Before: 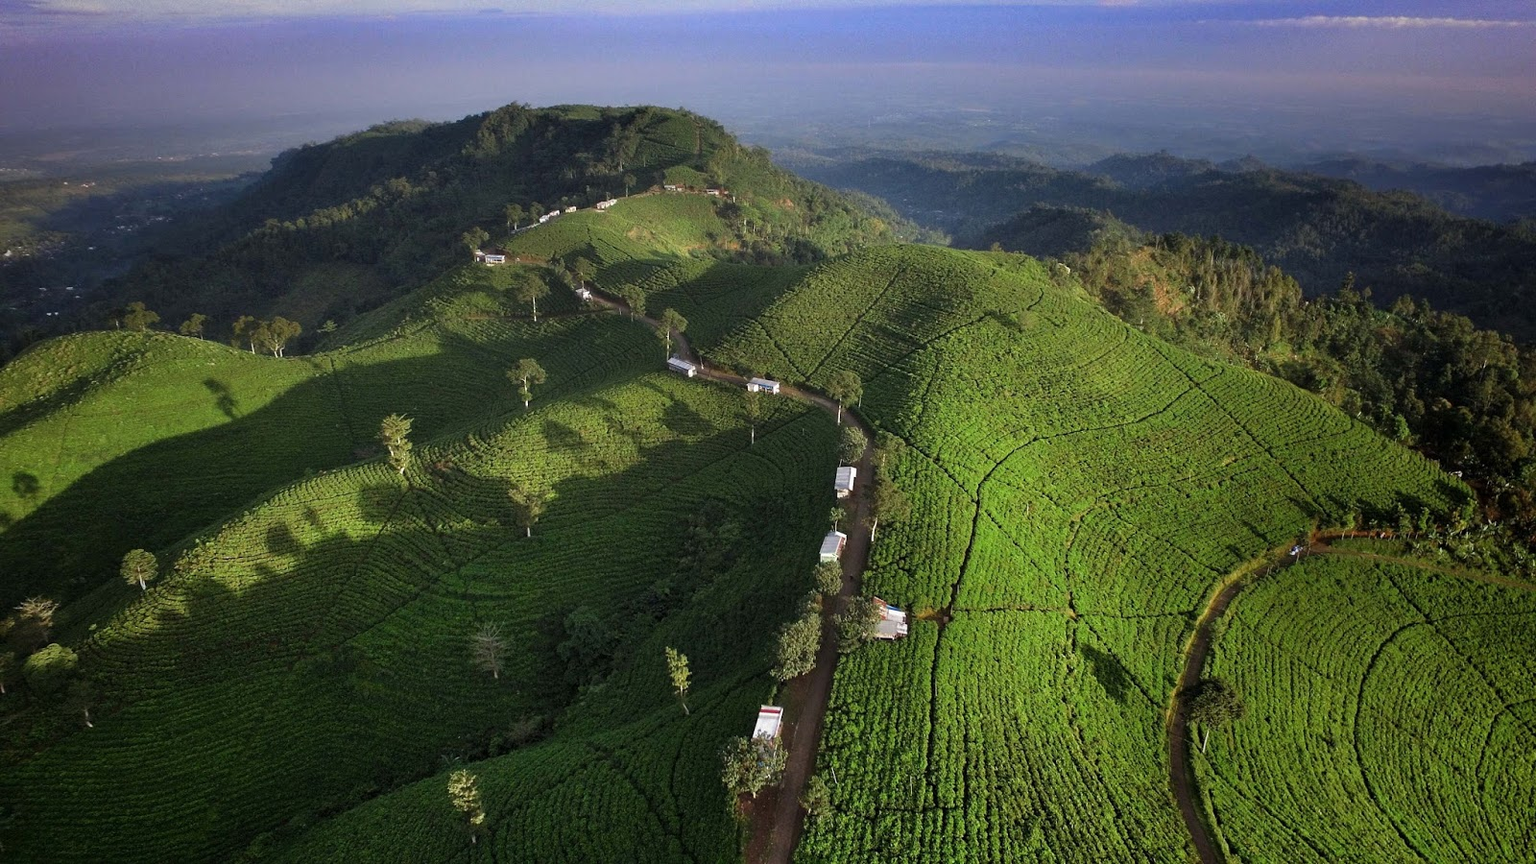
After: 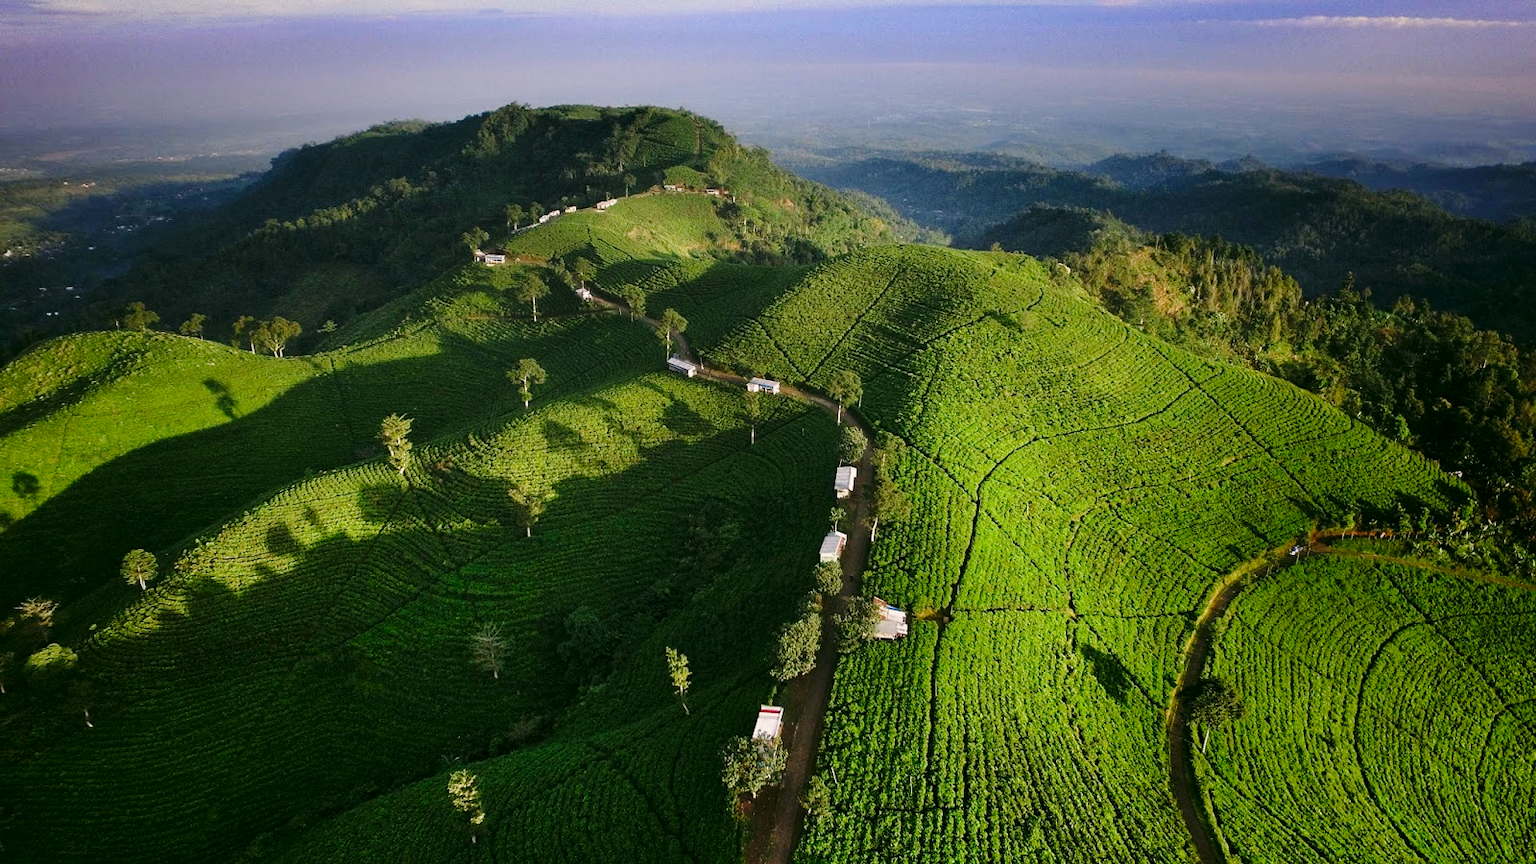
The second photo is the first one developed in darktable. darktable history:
exposure: exposure -0.492 EV, compensate highlight preservation false
color correction: highlights a* 4.02, highlights b* 4.98, shadows a* -7.55, shadows b* 4.98
base curve: curves: ch0 [(0, 0) (0.028, 0.03) (0.121, 0.232) (0.46, 0.748) (0.859, 0.968) (1, 1)], preserve colors none
